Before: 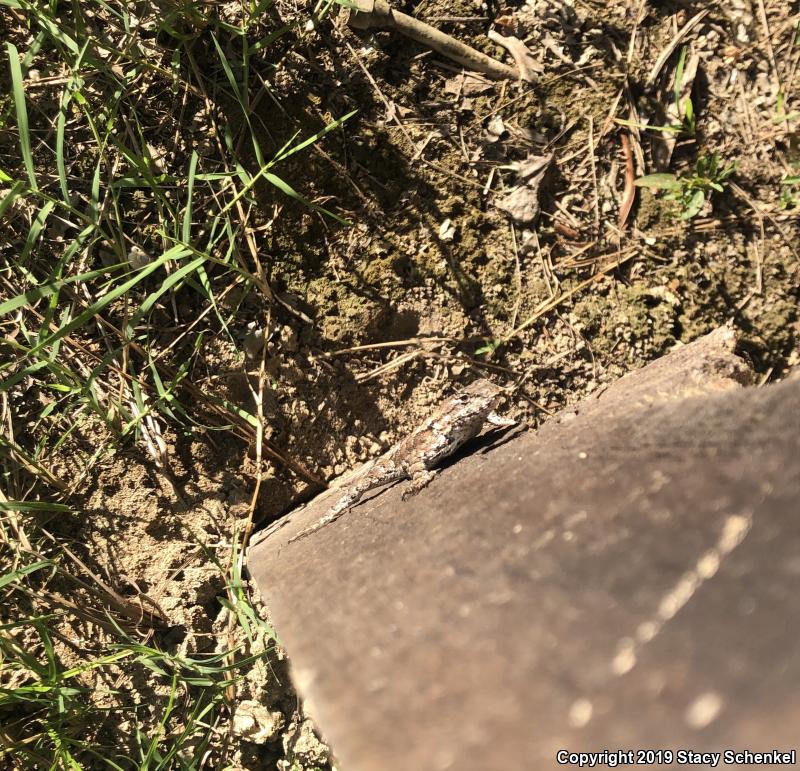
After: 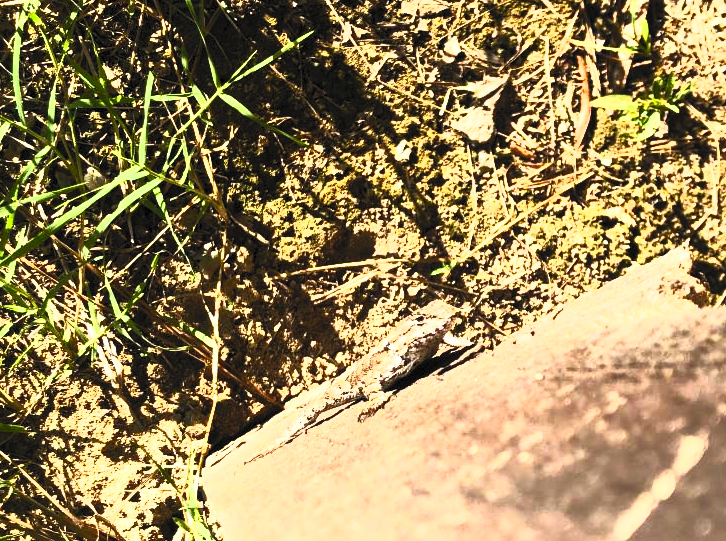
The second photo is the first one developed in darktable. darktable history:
crop: left 5.596%, top 10.314%, right 3.534%, bottom 19.395%
filmic rgb: middle gray luminance 21.73%, black relative exposure -14 EV, white relative exposure 2.96 EV, threshold 6 EV, target black luminance 0%, hardness 8.81, latitude 59.69%, contrast 1.208, highlights saturation mix 5%, shadows ↔ highlights balance 41.6%, add noise in highlights 0, color science v3 (2019), use custom middle-gray values true, iterations of high-quality reconstruction 0, contrast in highlights soft, enable highlight reconstruction true
contrast brightness saturation: contrast 1, brightness 1, saturation 1
